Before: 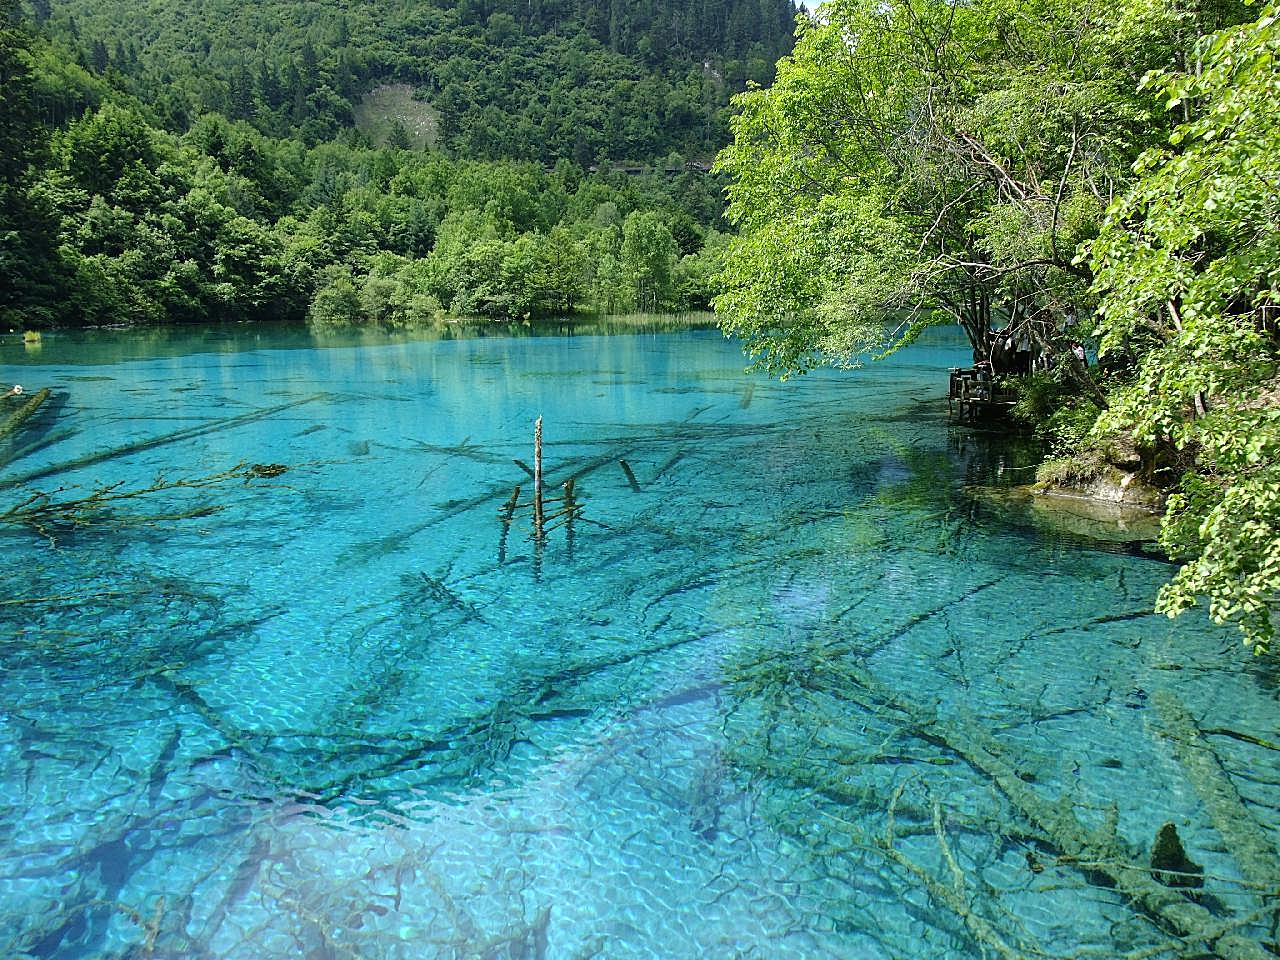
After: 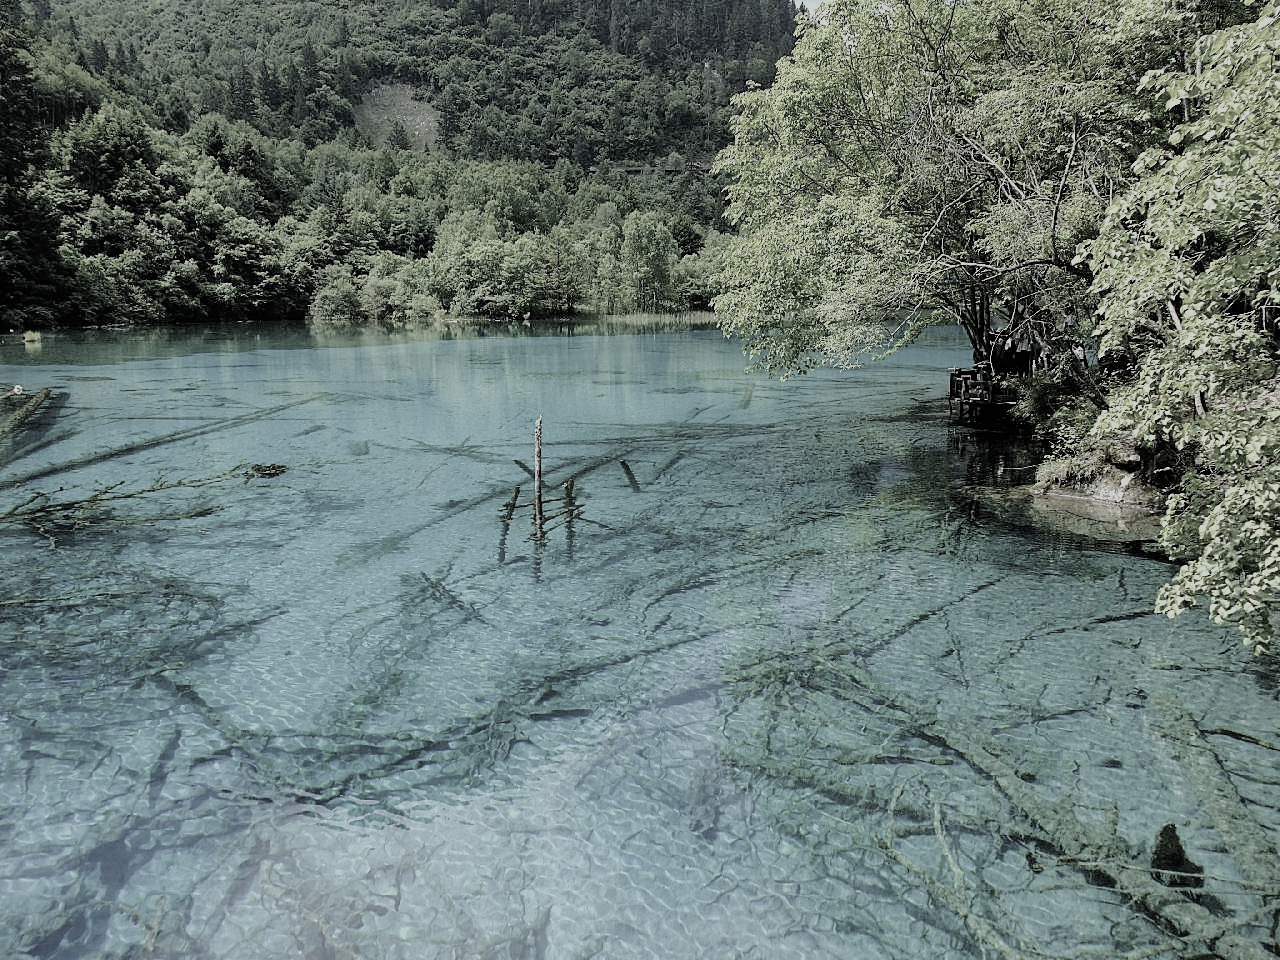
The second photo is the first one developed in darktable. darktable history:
color zones: curves: ch1 [(0, 0.34) (0.143, 0.164) (0.286, 0.152) (0.429, 0.176) (0.571, 0.173) (0.714, 0.188) (0.857, 0.199) (1, 0.34)]
filmic rgb: black relative exposure -7.44 EV, white relative exposure 4.83 EV, threshold 5.96 EV, hardness 3.4, color science v4 (2020), enable highlight reconstruction true
exposure: compensate highlight preservation false
